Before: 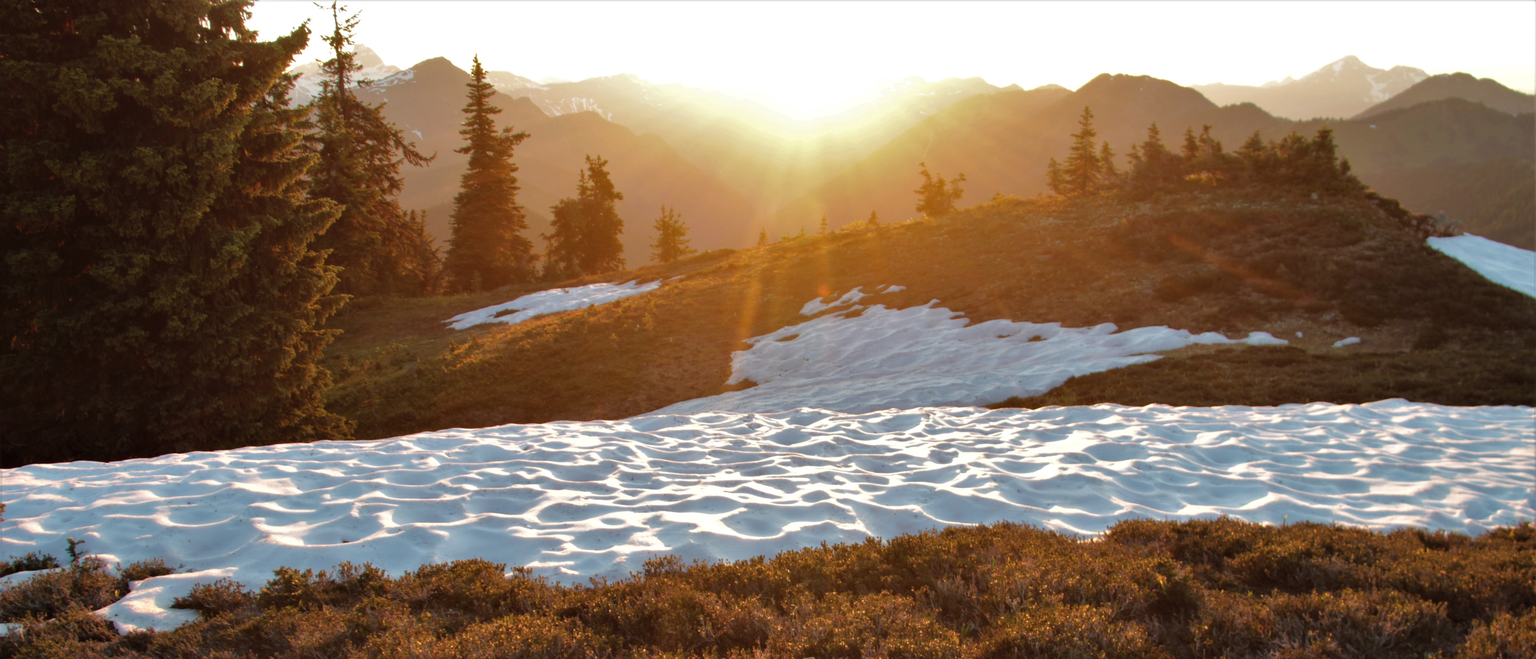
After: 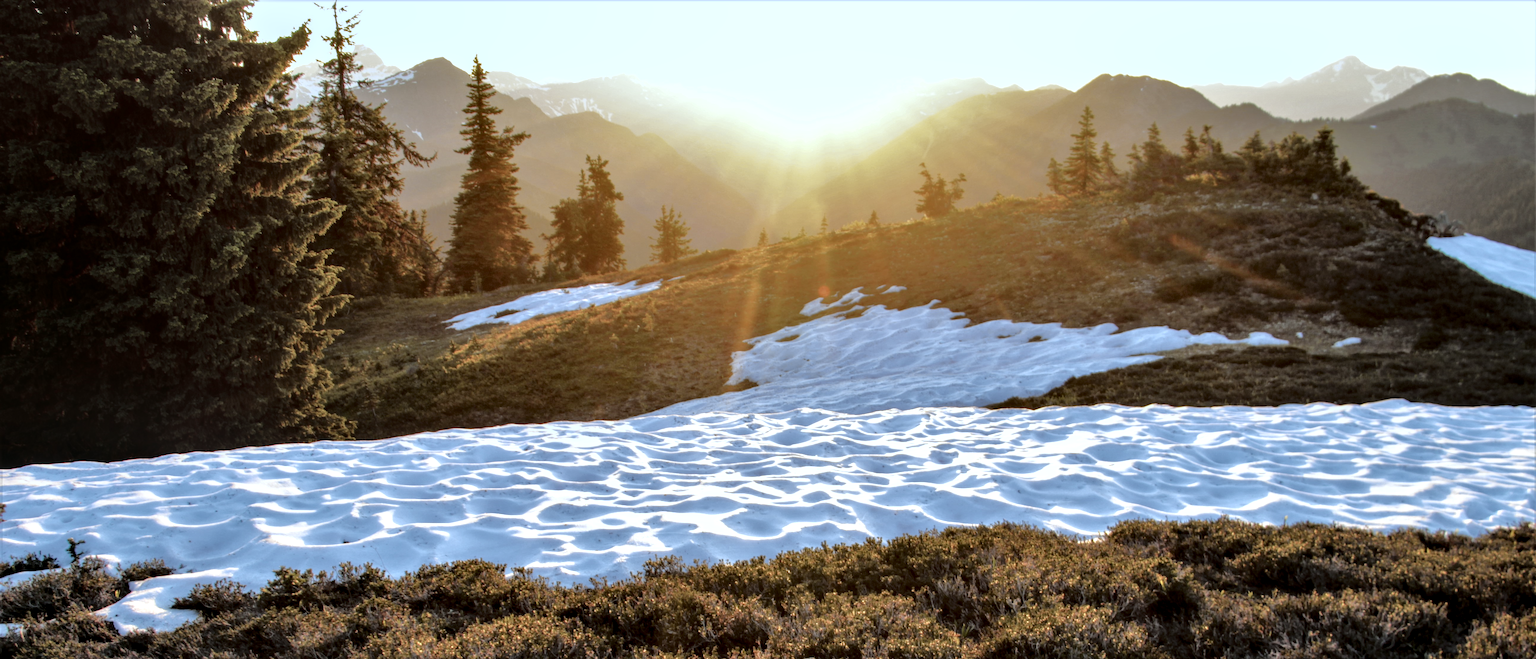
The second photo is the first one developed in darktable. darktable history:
white balance: red 0.924, blue 1.095
tone curve: curves: ch0 [(0, 0) (0.088, 0.042) (0.208, 0.176) (0.257, 0.267) (0.406, 0.483) (0.489, 0.556) (0.667, 0.73) (0.793, 0.851) (0.994, 0.974)]; ch1 [(0, 0) (0.161, 0.092) (0.35, 0.33) (0.392, 0.392) (0.457, 0.467) (0.505, 0.497) (0.537, 0.518) (0.553, 0.53) (0.58, 0.567) (0.739, 0.697) (1, 1)]; ch2 [(0, 0) (0.346, 0.362) (0.448, 0.419) (0.502, 0.499) (0.533, 0.517) (0.556, 0.533) (0.629, 0.619) (0.717, 0.678) (1, 1)], color space Lab, independent channels, preserve colors none
local contrast: detail 150%
